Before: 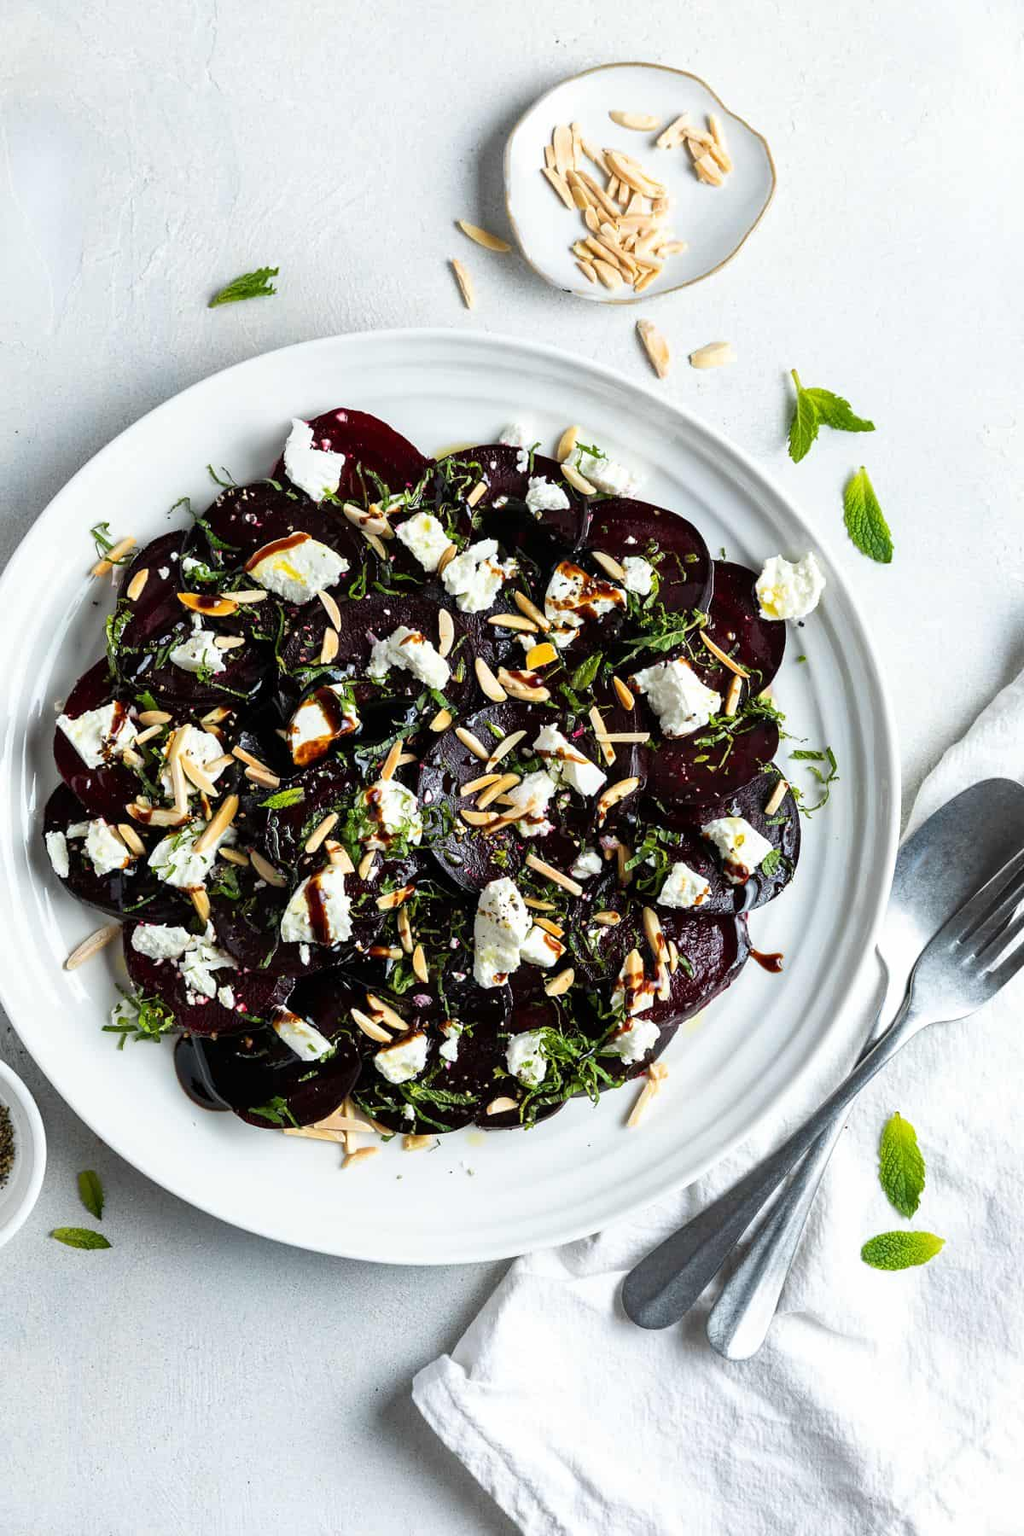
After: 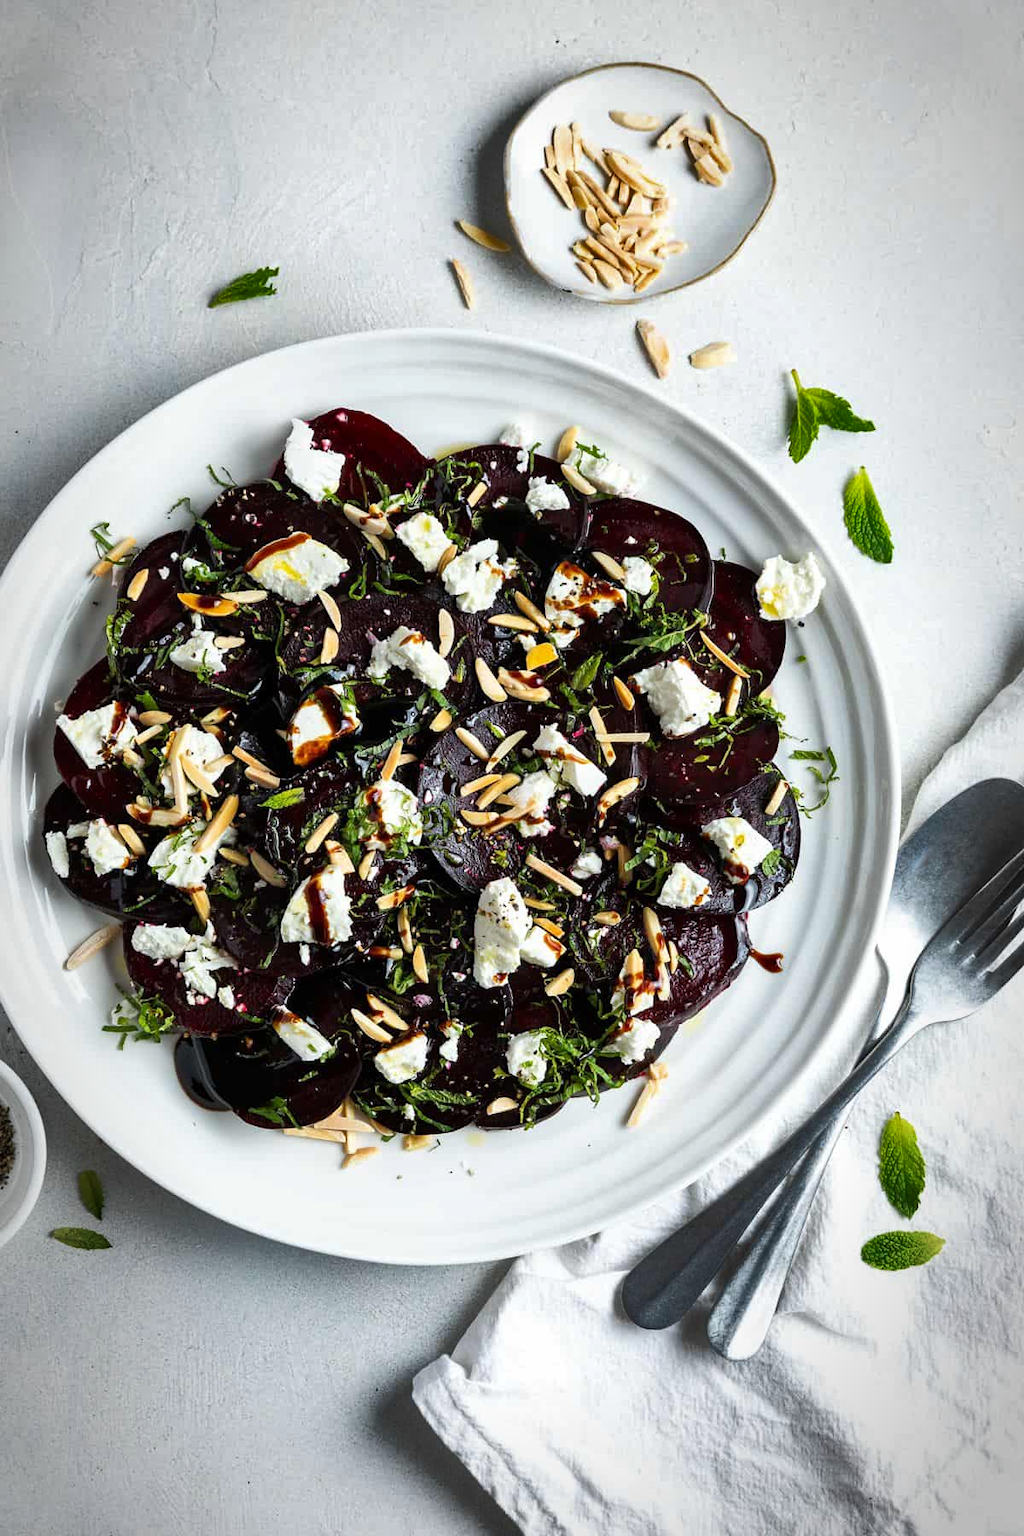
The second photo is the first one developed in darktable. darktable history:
vignetting: automatic ratio true, unbound false
shadows and highlights: radius 267.17, soften with gaussian
